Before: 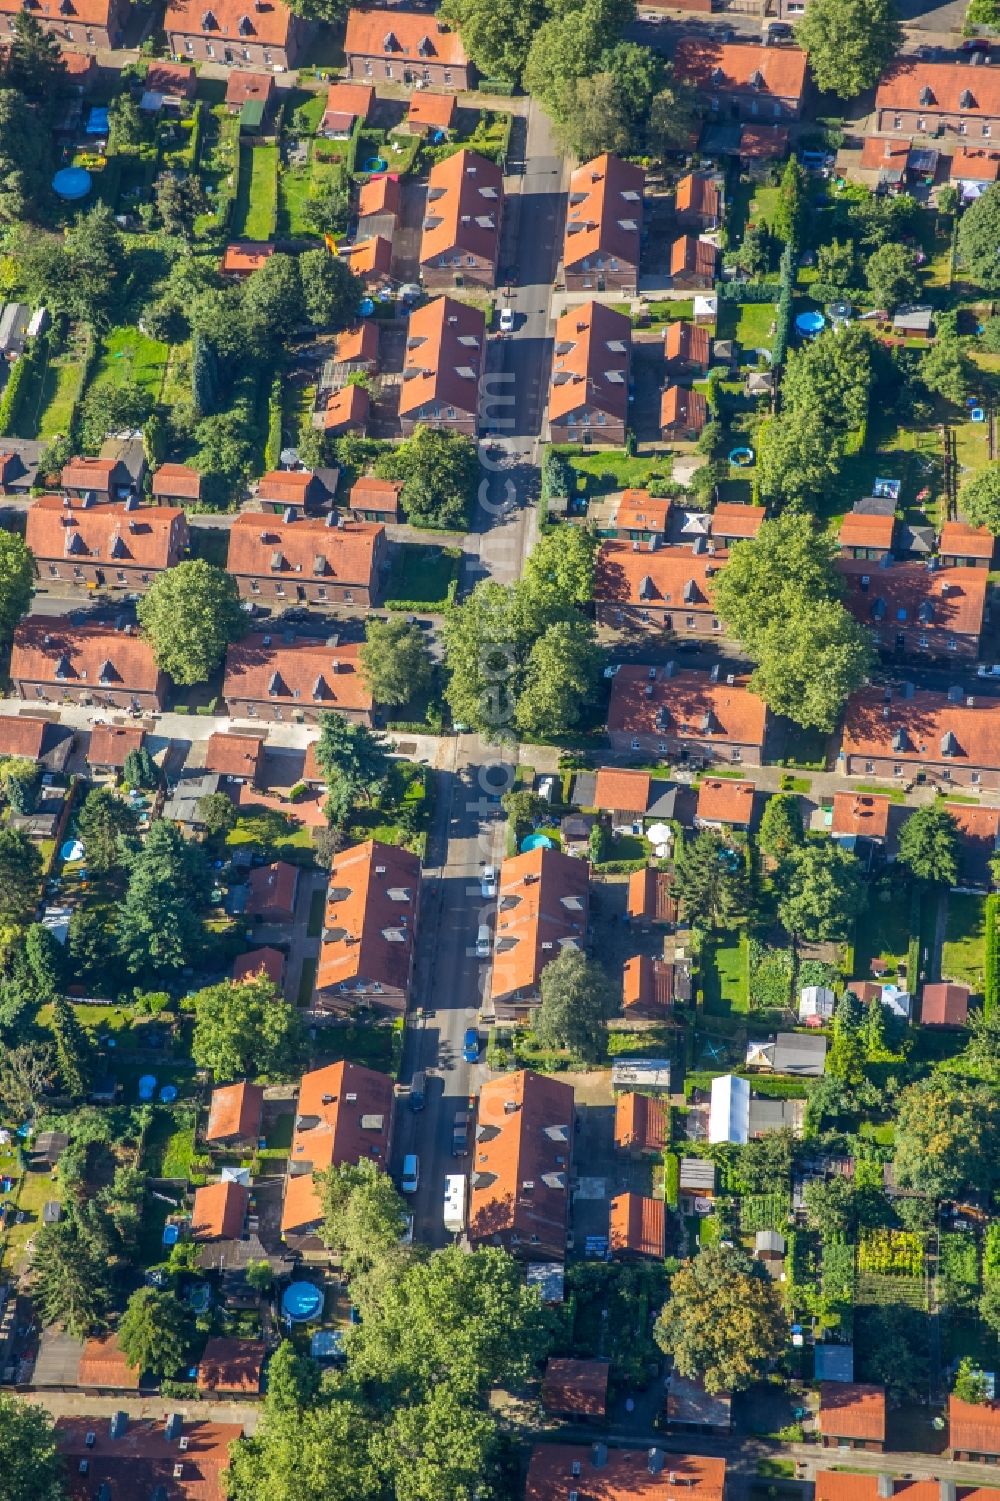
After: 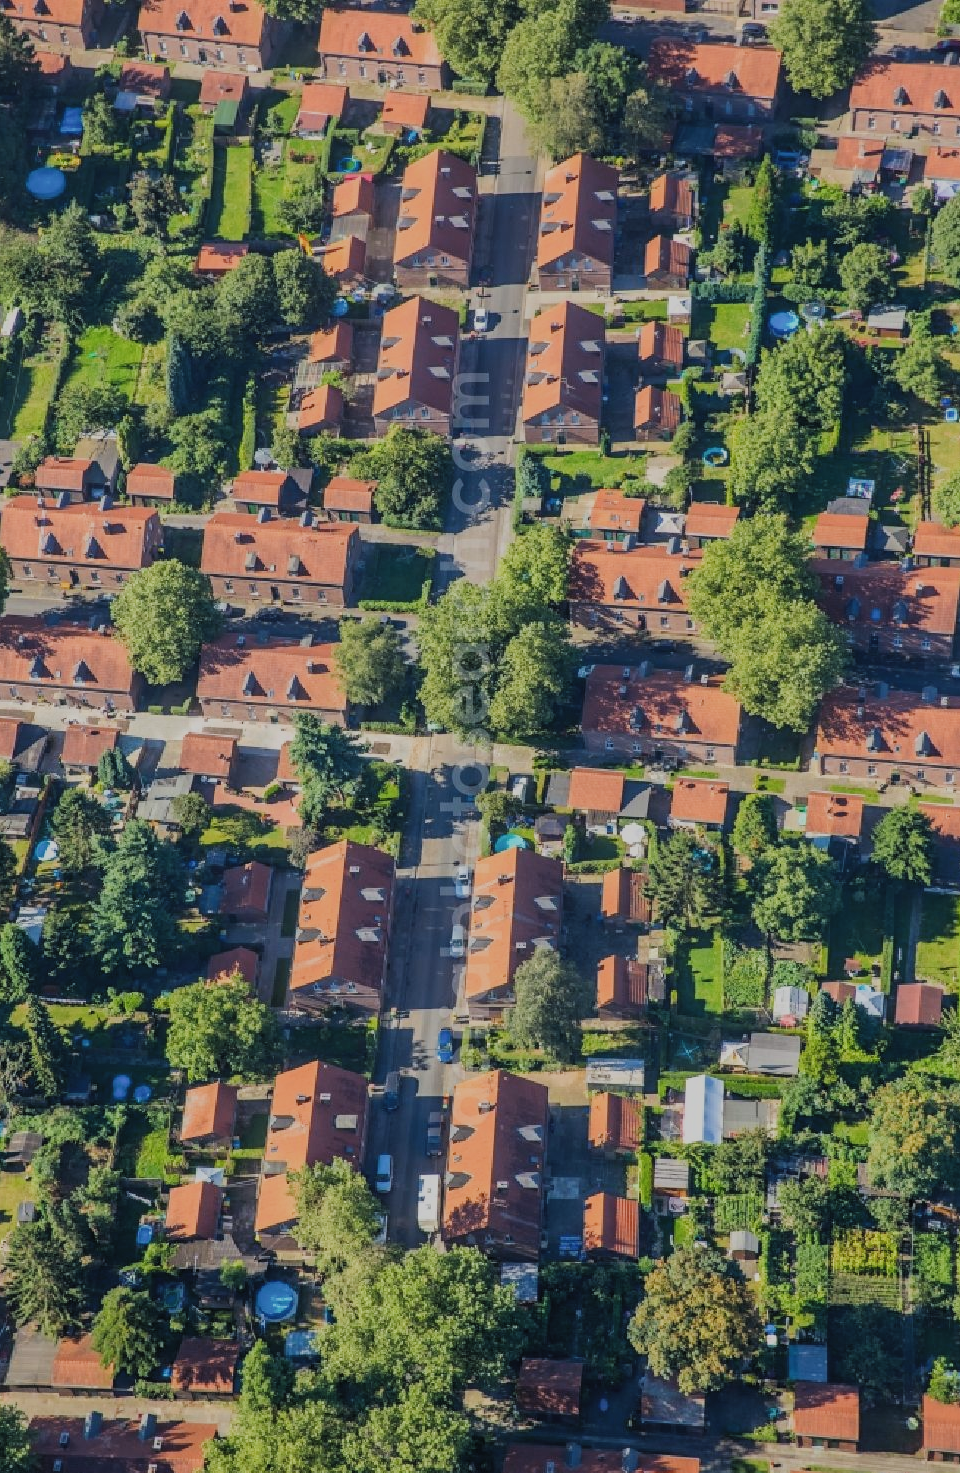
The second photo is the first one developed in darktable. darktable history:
filmic rgb: black relative exposure -7.11 EV, white relative exposure 5.35 EV, hardness 3.02, color science v5 (2021), contrast in shadows safe, contrast in highlights safe
crop and rotate: left 2.625%, right 1.321%, bottom 1.8%
